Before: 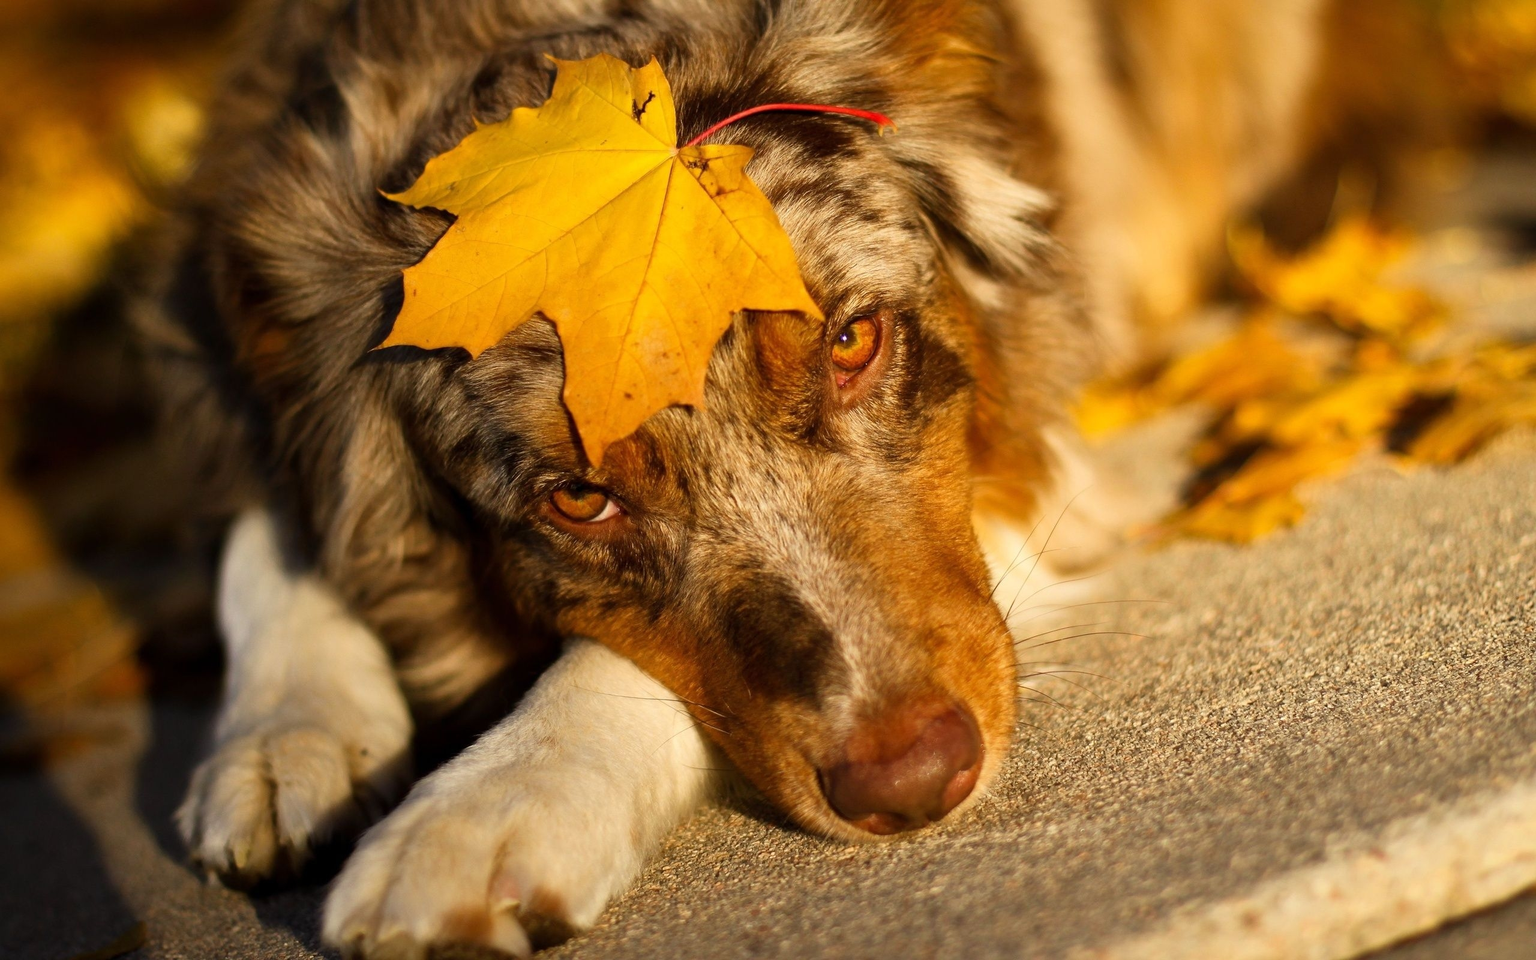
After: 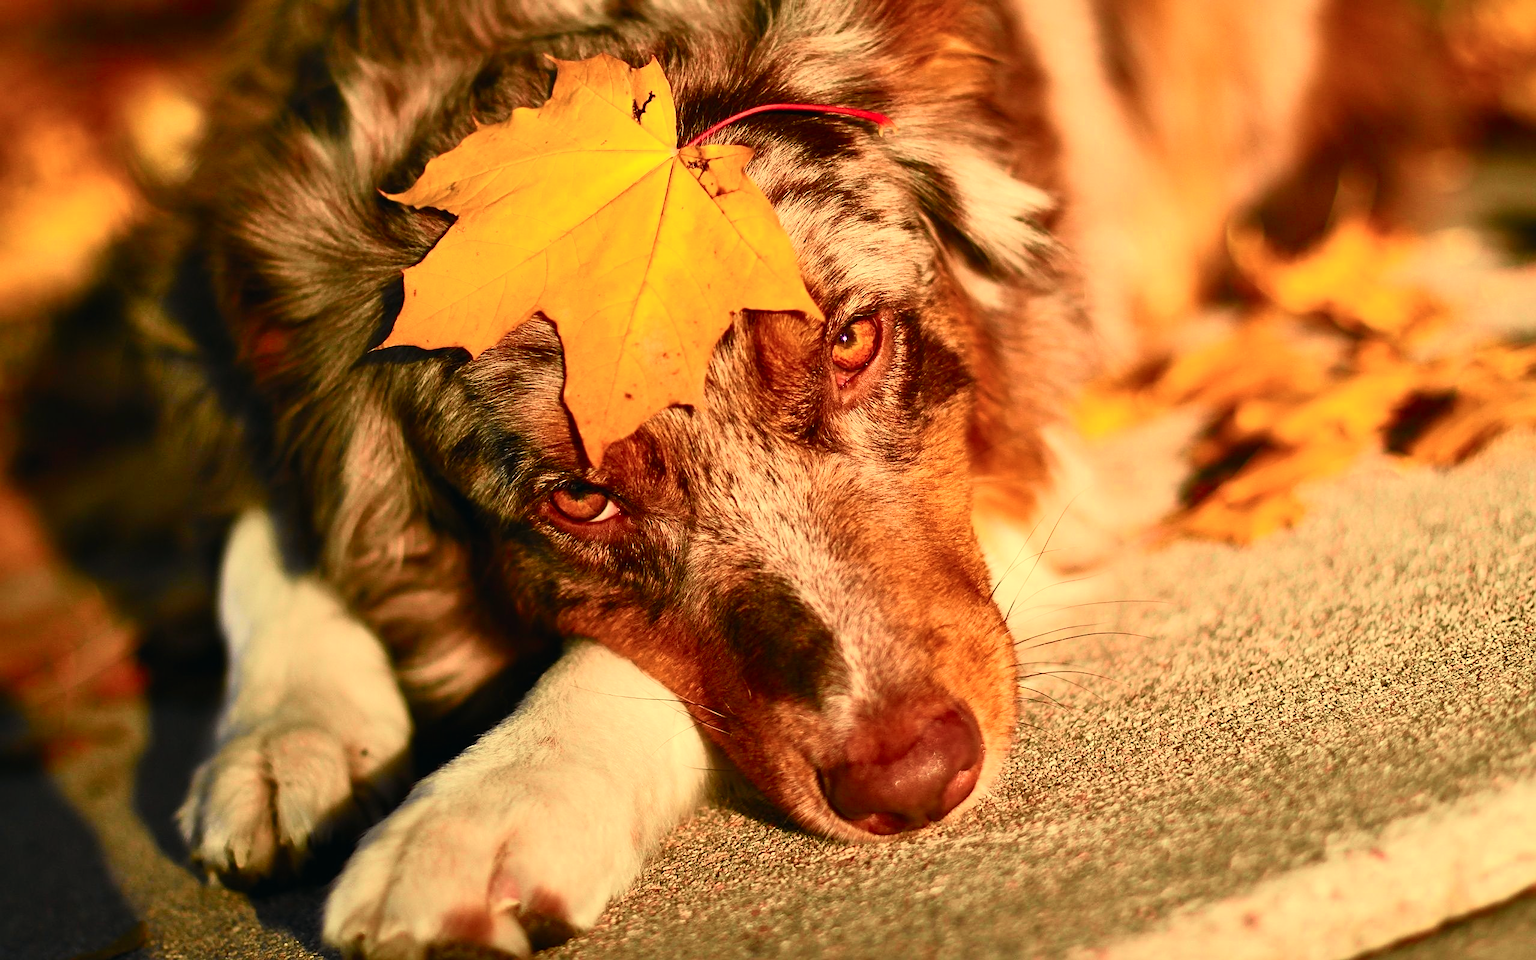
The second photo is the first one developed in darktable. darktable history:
contrast brightness saturation: contrast 0.11, saturation -0.17
shadows and highlights: shadows 37.27, highlights -28.18, soften with gaussian
tone curve: curves: ch0 [(0, 0.013) (0.104, 0.103) (0.258, 0.267) (0.448, 0.489) (0.709, 0.794) (0.895, 0.915) (0.994, 0.971)]; ch1 [(0, 0) (0.335, 0.298) (0.446, 0.416) (0.488, 0.488) (0.515, 0.504) (0.581, 0.615) (0.635, 0.661) (1, 1)]; ch2 [(0, 0) (0.314, 0.306) (0.436, 0.447) (0.502, 0.5) (0.538, 0.541) (0.568, 0.603) (0.641, 0.635) (0.717, 0.701) (1, 1)], color space Lab, independent channels, preserve colors none
color zones: curves: ch0 [(0, 0.613) (0.01, 0.613) (0.245, 0.448) (0.498, 0.529) (0.642, 0.665) (0.879, 0.777) (0.99, 0.613)]; ch1 [(0, 0) (0.143, 0) (0.286, 0) (0.429, 0) (0.571, 0) (0.714, 0) (0.857, 0)], mix -131.09%
sharpen: on, module defaults
white balance: red 1.045, blue 0.932
